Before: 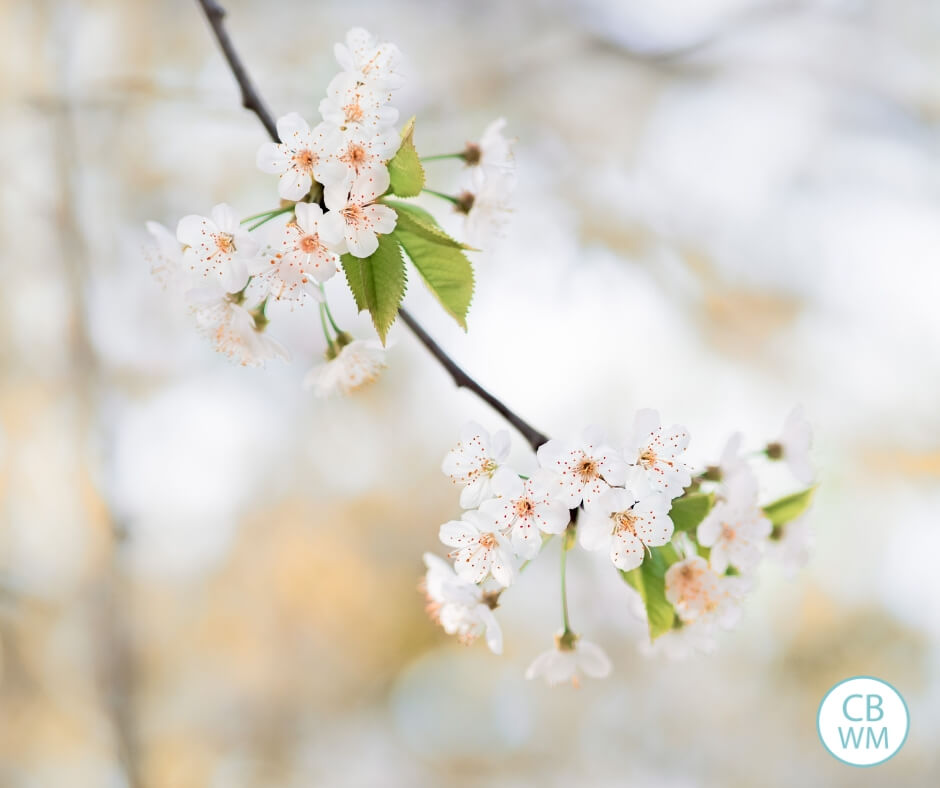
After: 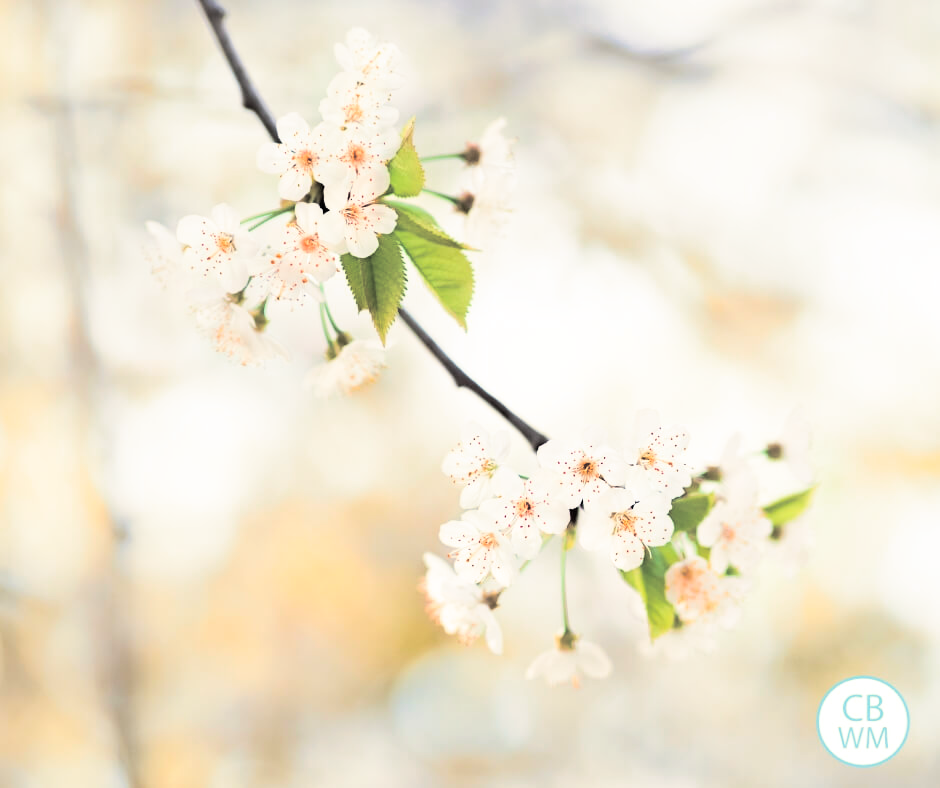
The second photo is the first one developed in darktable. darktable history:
contrast brightness saturation: contrast 0.2, brightness 0.16, saturation 0.22
split-toning: shadows › hue 43.2°, shadows › saturation 0, highlights › hue 50.4°, highlights › saturation 1
